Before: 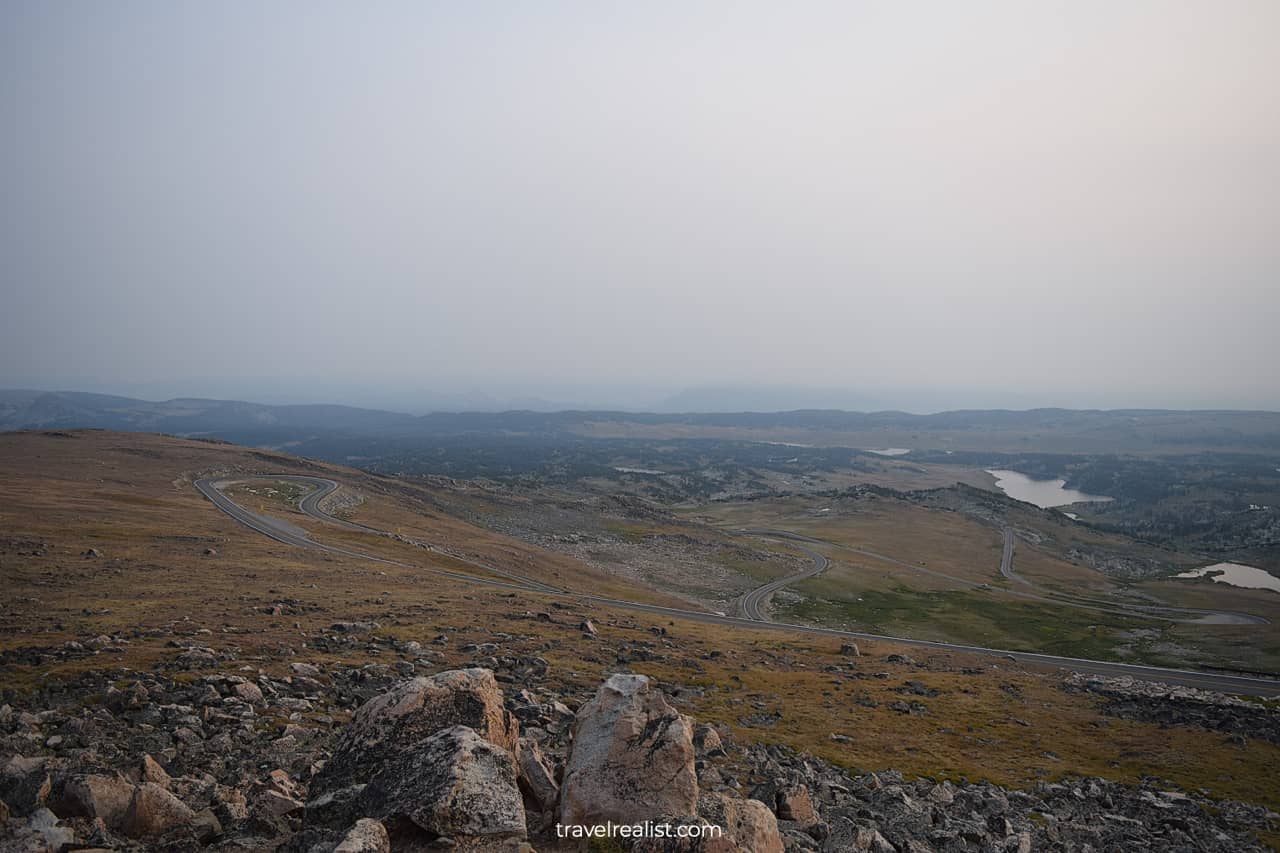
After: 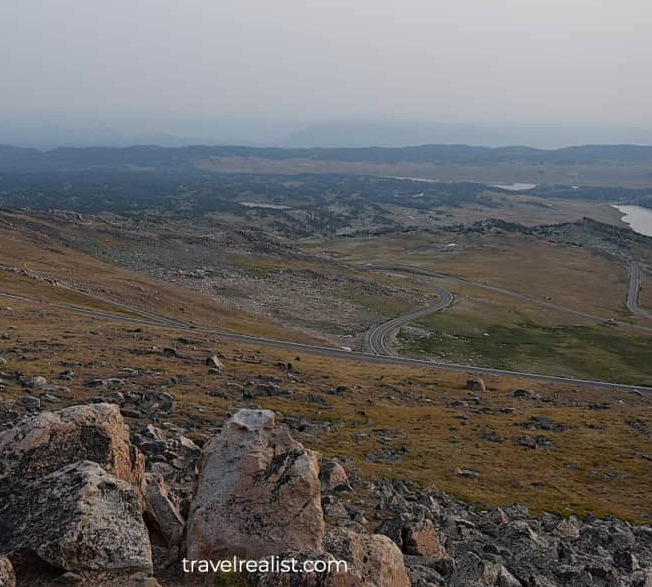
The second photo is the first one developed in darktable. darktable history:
crop and rotate: left 29.237%, top 31.152%, right 19.807%
haze removal: compatibility mode true, adaptive false
